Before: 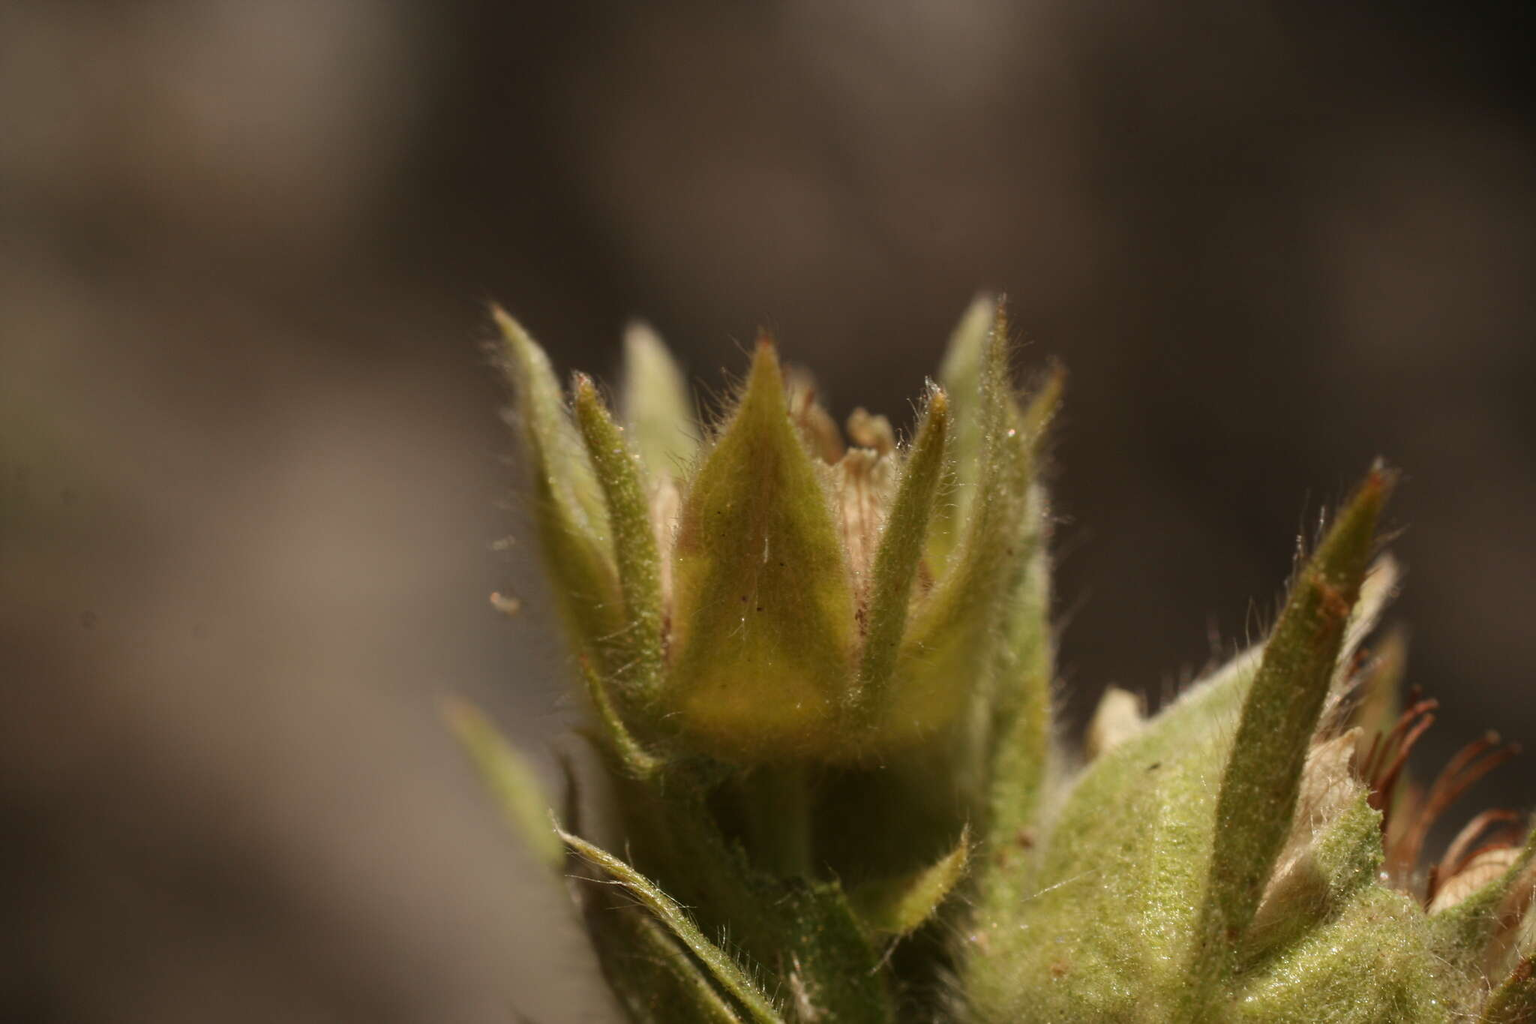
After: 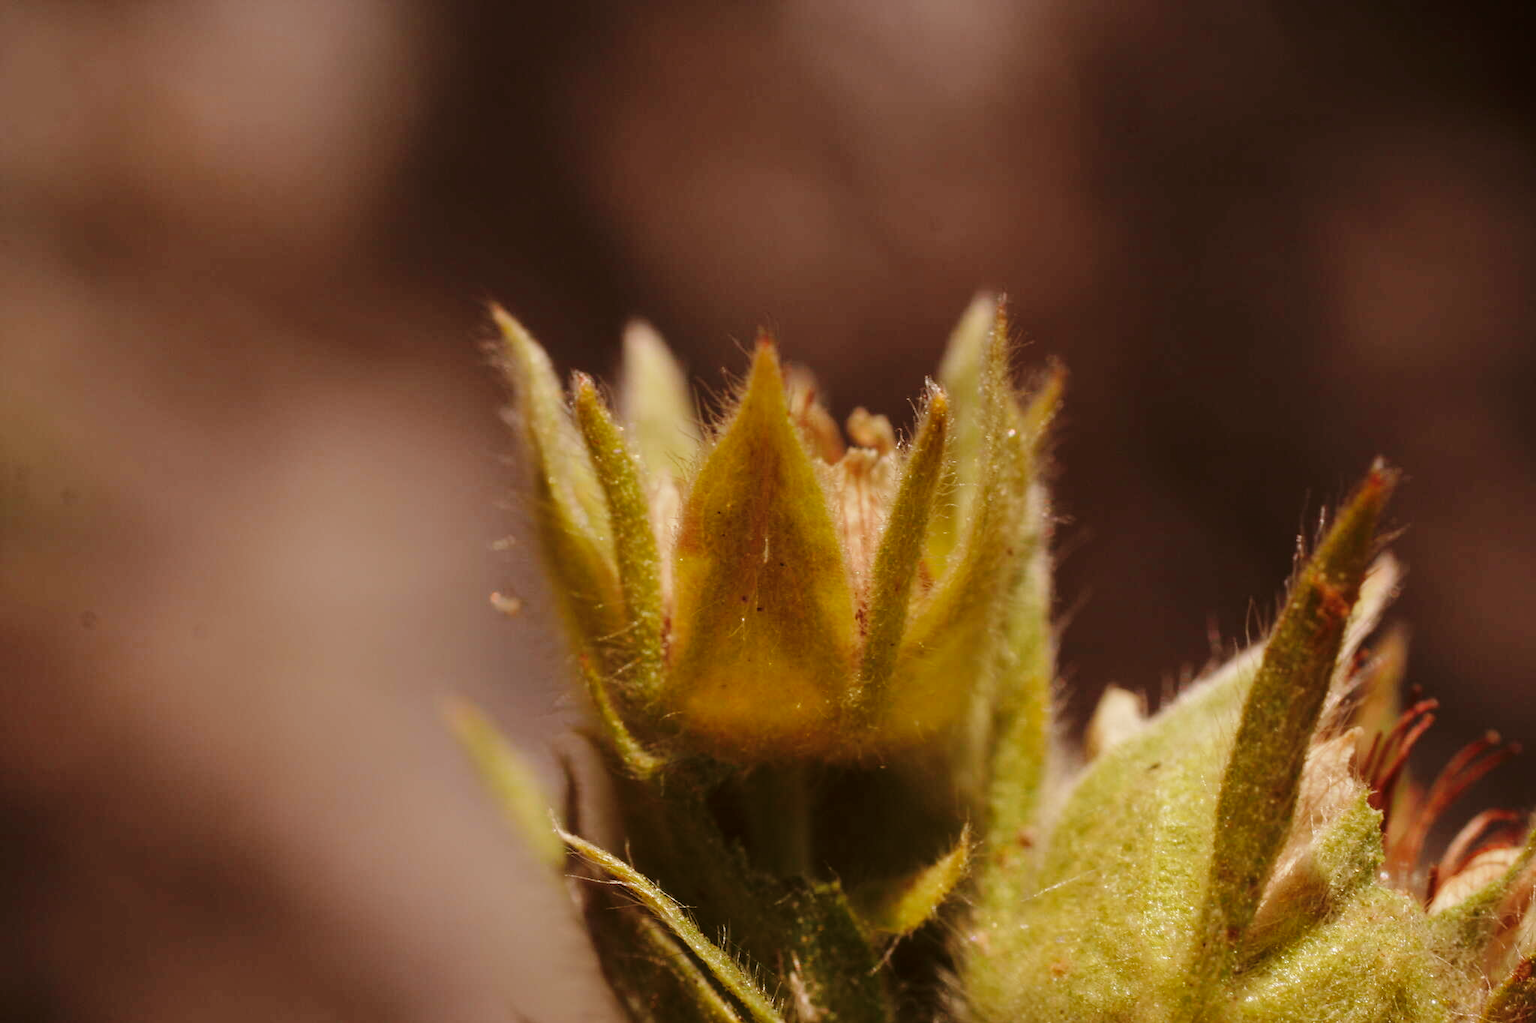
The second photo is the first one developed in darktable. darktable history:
tone curve: curves: ch0 [(0, 0) (0.003, 0.002) (0.011, 0.007) (0.025, 0.016) (0.044, 0.027) (0.069, 0.045) (0.1, 0.077) (0.136, 0.114) (0.177, 0.166) (0.224, 0.241) (0.277, 0.328) (0.335, 0.413) (0.399, 0.498) (0.468, 0.572) (0.543, 0.638) (0.623, 0.711) (0.709, 0.786) (0.801, 0.853) (0.898, 0.929) (1, 1)], preserve colors none
color look up table: target L [93.85, 93.56, 81.72, 72.52, 62.75, 57.02, 54.86, 50.13, 49.57, 37.52, 9.553, 200.17, 86.34, 79.63, 73.27, 58.51, 69.07, 55.52, 57.59, 46.23, 47.89, 47.13, 36.88, 30.56, 27.78, 23.92, 89.3, 80.86, 73.22, 74.15, 64.98, 62.23, 55.55, 55.3, 61.49, 43.77, 38.18, 31.28, 28.97, 28.62, 14.93, 11.01, 6.082, 84.64, 79.89, 63.97, 56.7, 57.99, 35.6], target a [-12.98, -21.9, -51.25, -19.07, -62.46, -44.94, -13.01, -10.48, -22.84, -34.33, -10.23, 0, -0.188, 20.67, 23.85, 65.9, 13.31, 46.51, 16.4, 75.54, 65.47, 77.11, 54.29, 44.96, 38.95, 19.26, 12.4, 33.71, 12.07, 49.87, 30.61, 43.23, 38.76, 73.75, 63.09, 18.8, 61.05, 5.899, 26.77, 40.57, 33.76, 21.81, 19.39, -28.77, -23.81, -1.999, -19.07, 0.501, -6.729], target b [21.74, 101.93, 15.23, 58.7, 61.77, 26.13, 53.64, 37.9, 12.57, 32.24, 8.011, 0, 67.76, 24.72, 78.47, 3.725, 12.11, 36.82, 56.95, 38.1, 52.48, 54.28, 24.09, 15.77, 34.65, 28.65, -6.576, -19.33, -33.83, -37.14, -48.27, -26.63, -4.021, -28.77, -57.05, -39.61, -56.51, 1.246, -71.12, -86.51, -51.66, 4.168, -31.59, -6.127, -26.47, -16.24, -42.53, -59.87, -25.2], num patches 49
